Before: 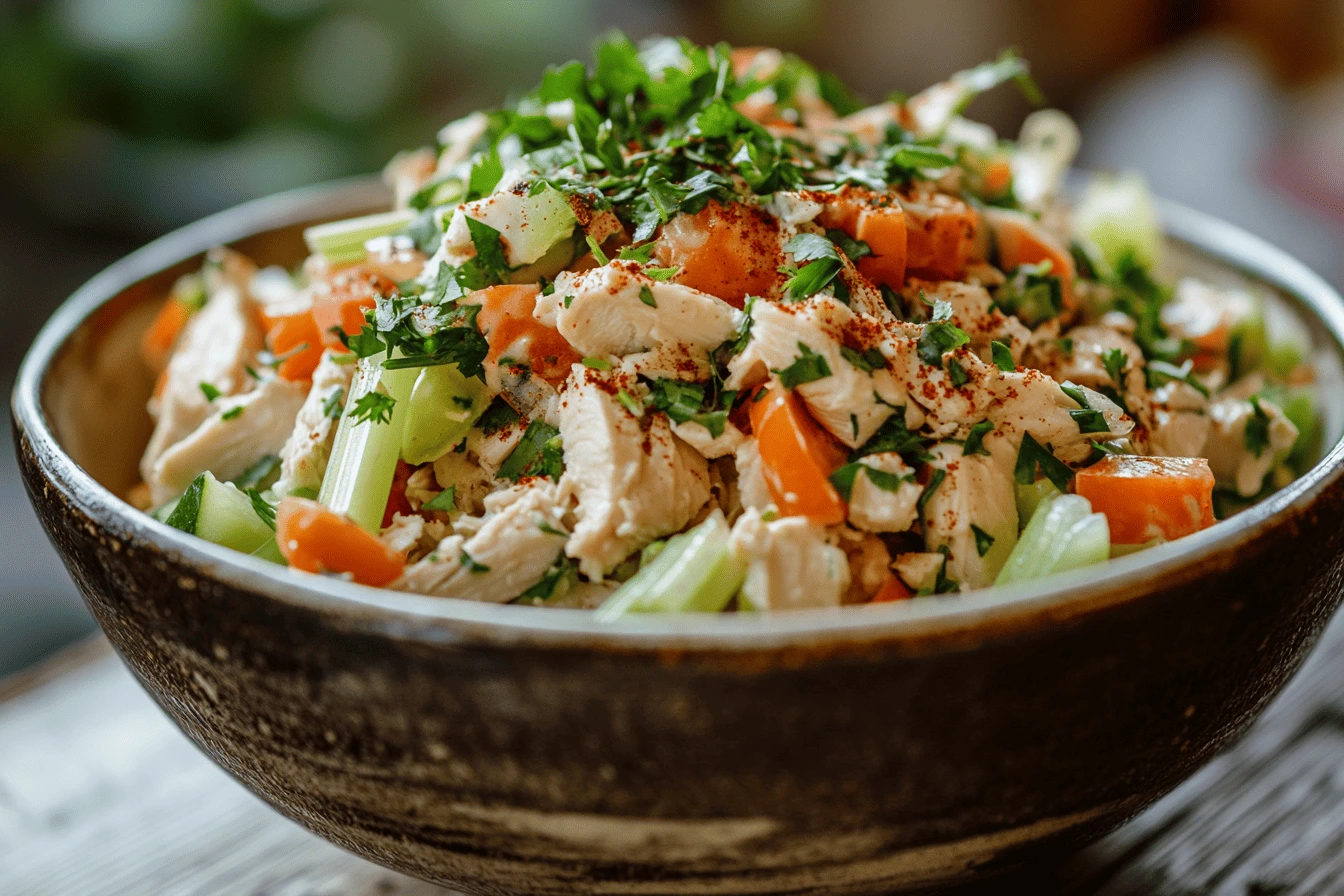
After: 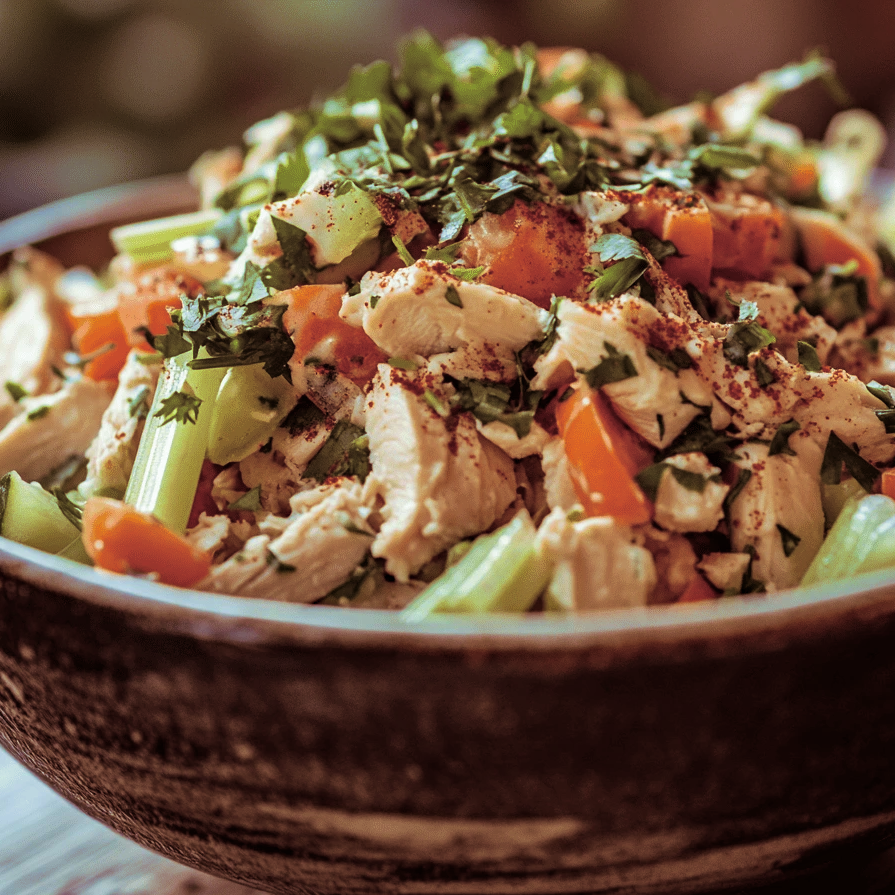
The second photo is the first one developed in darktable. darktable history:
crop and rotate: left 14.436%, right 18.898%
velvia: strength 45%
haze removal: compatibility mode true, adaptive false
split-toning: shadows › hue 360°
